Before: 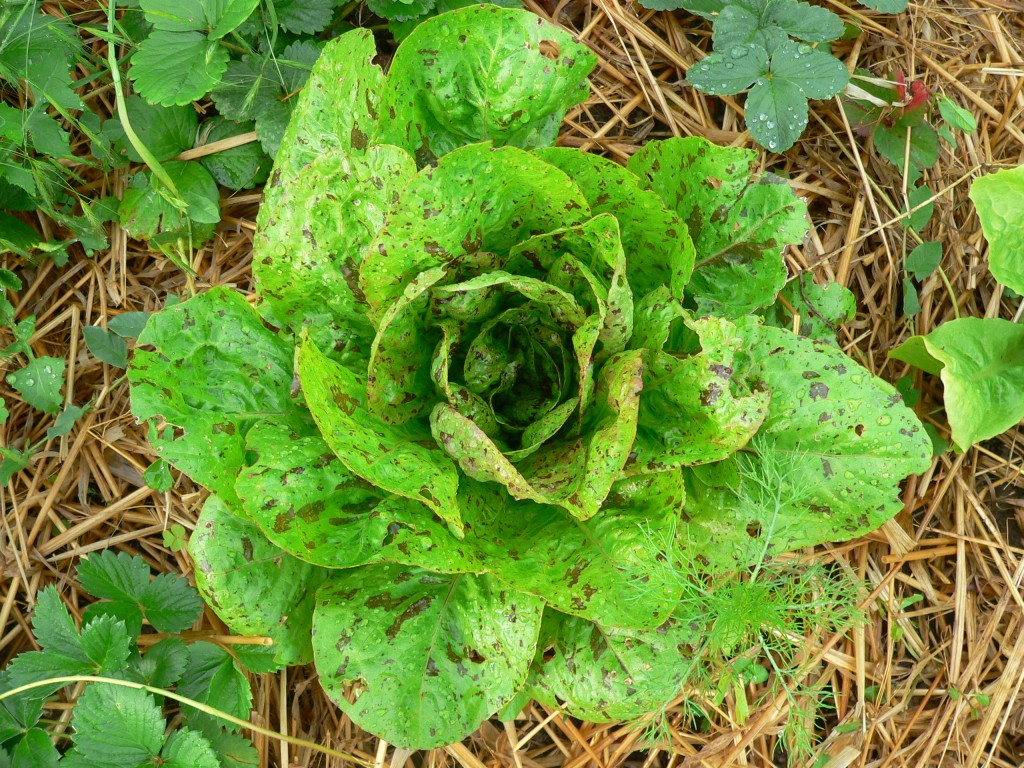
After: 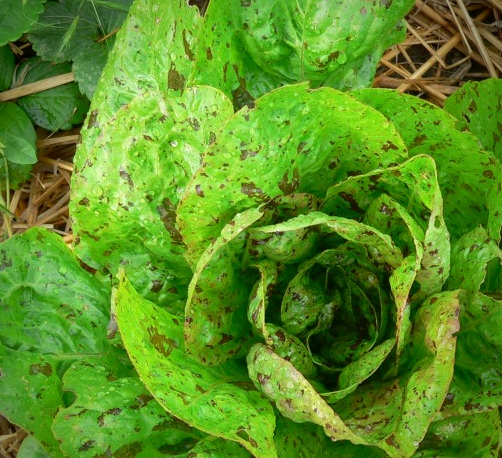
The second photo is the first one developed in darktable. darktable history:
crop: left 17.936%, top 7.722%, right 33.015%, bottom 32.632%
vignetting: fall-off start 71.62%, brightness -0.601, saturation -0.002
